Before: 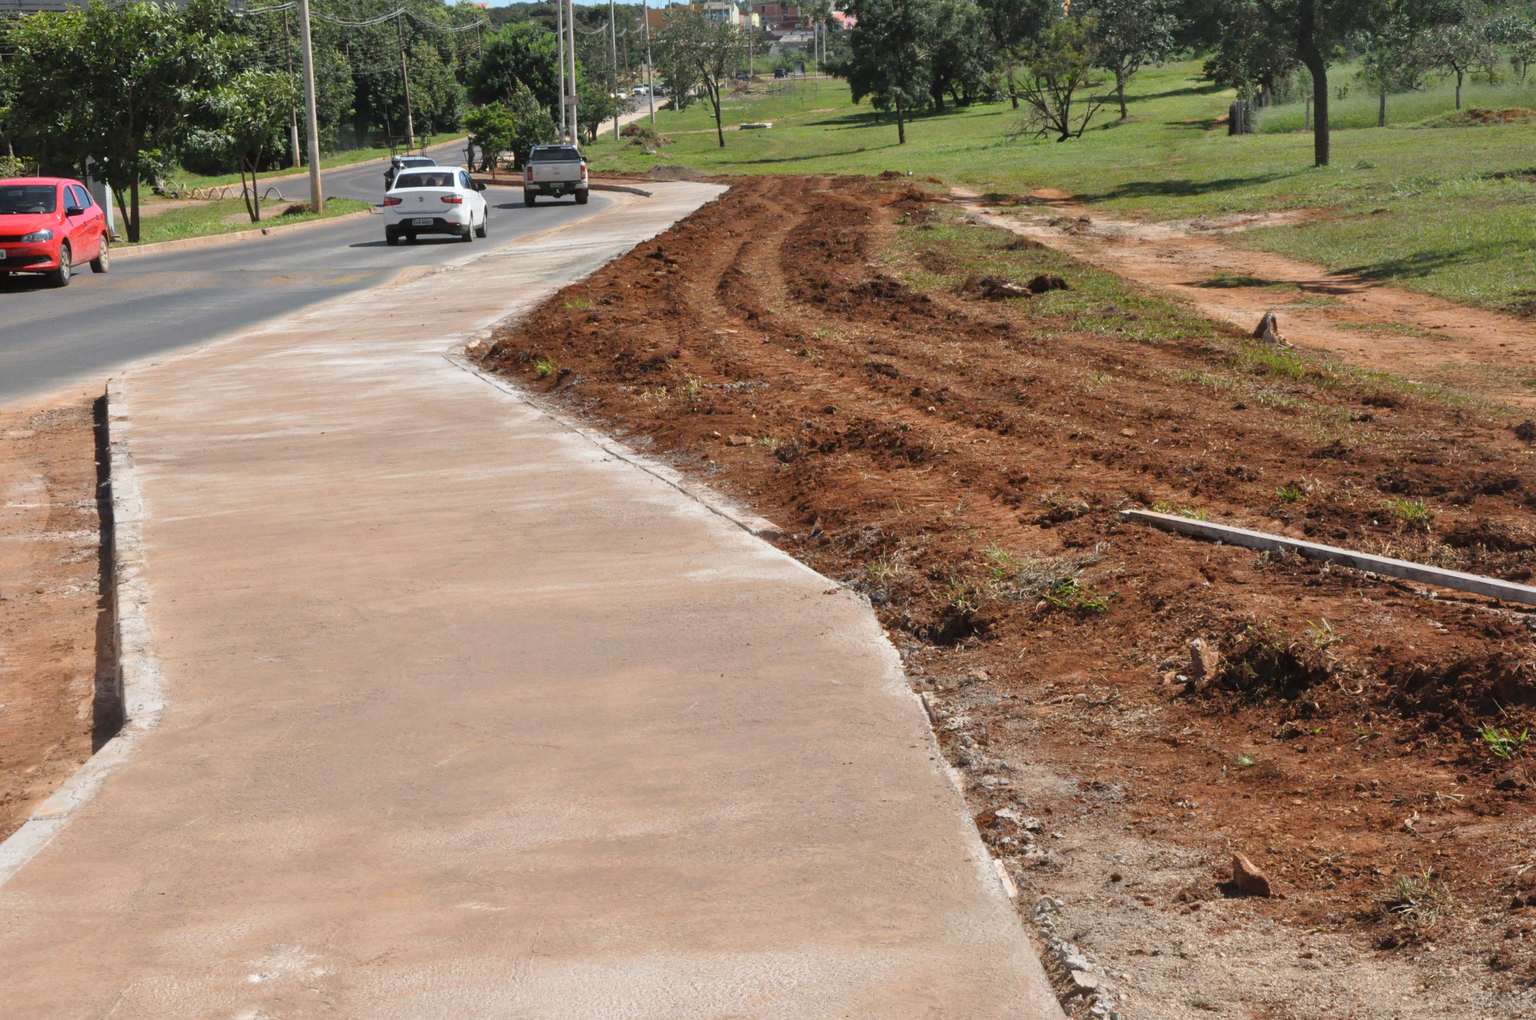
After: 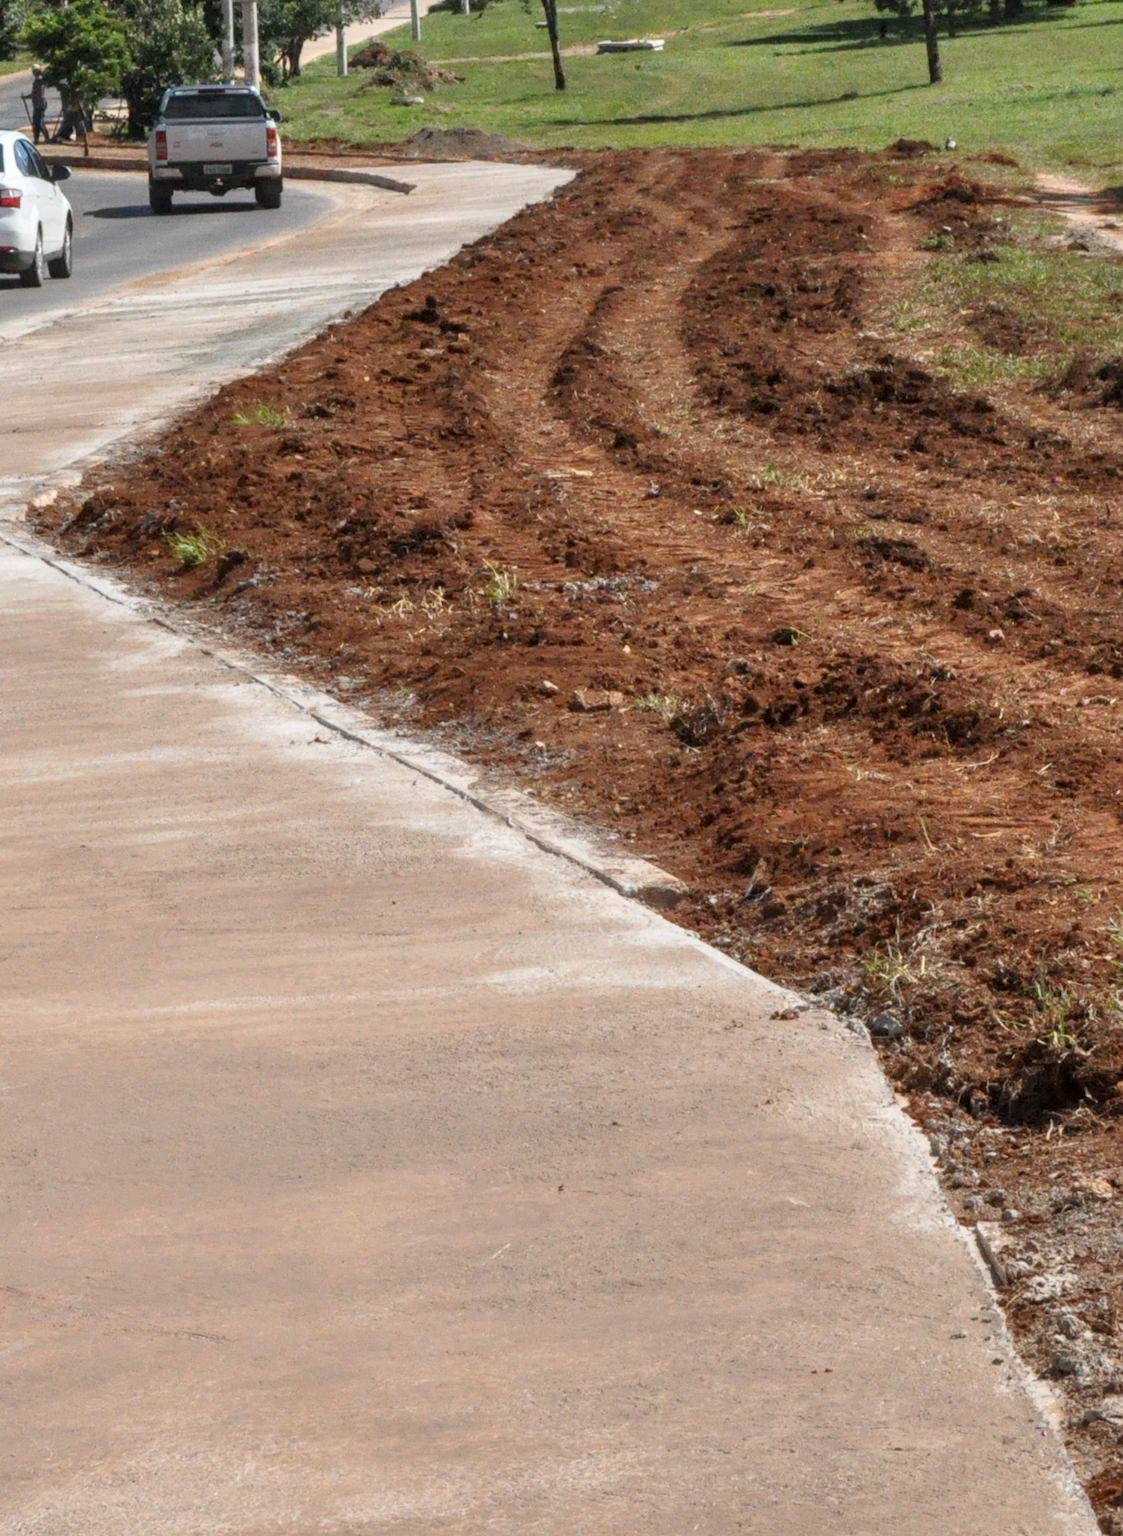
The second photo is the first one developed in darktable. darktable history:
color zones: curves: ch0 [(0.25, 0.5) (0.428, 0.473) (0.75, 0.5)]; ch1 [(0.243, 0.479) (0.398, 0.452) (0.75, 0.5)]
crop and rotate: left 29.476%, top 10.214%, right 35.32%, bottom 17.333%
local contrast: on, module defaults
